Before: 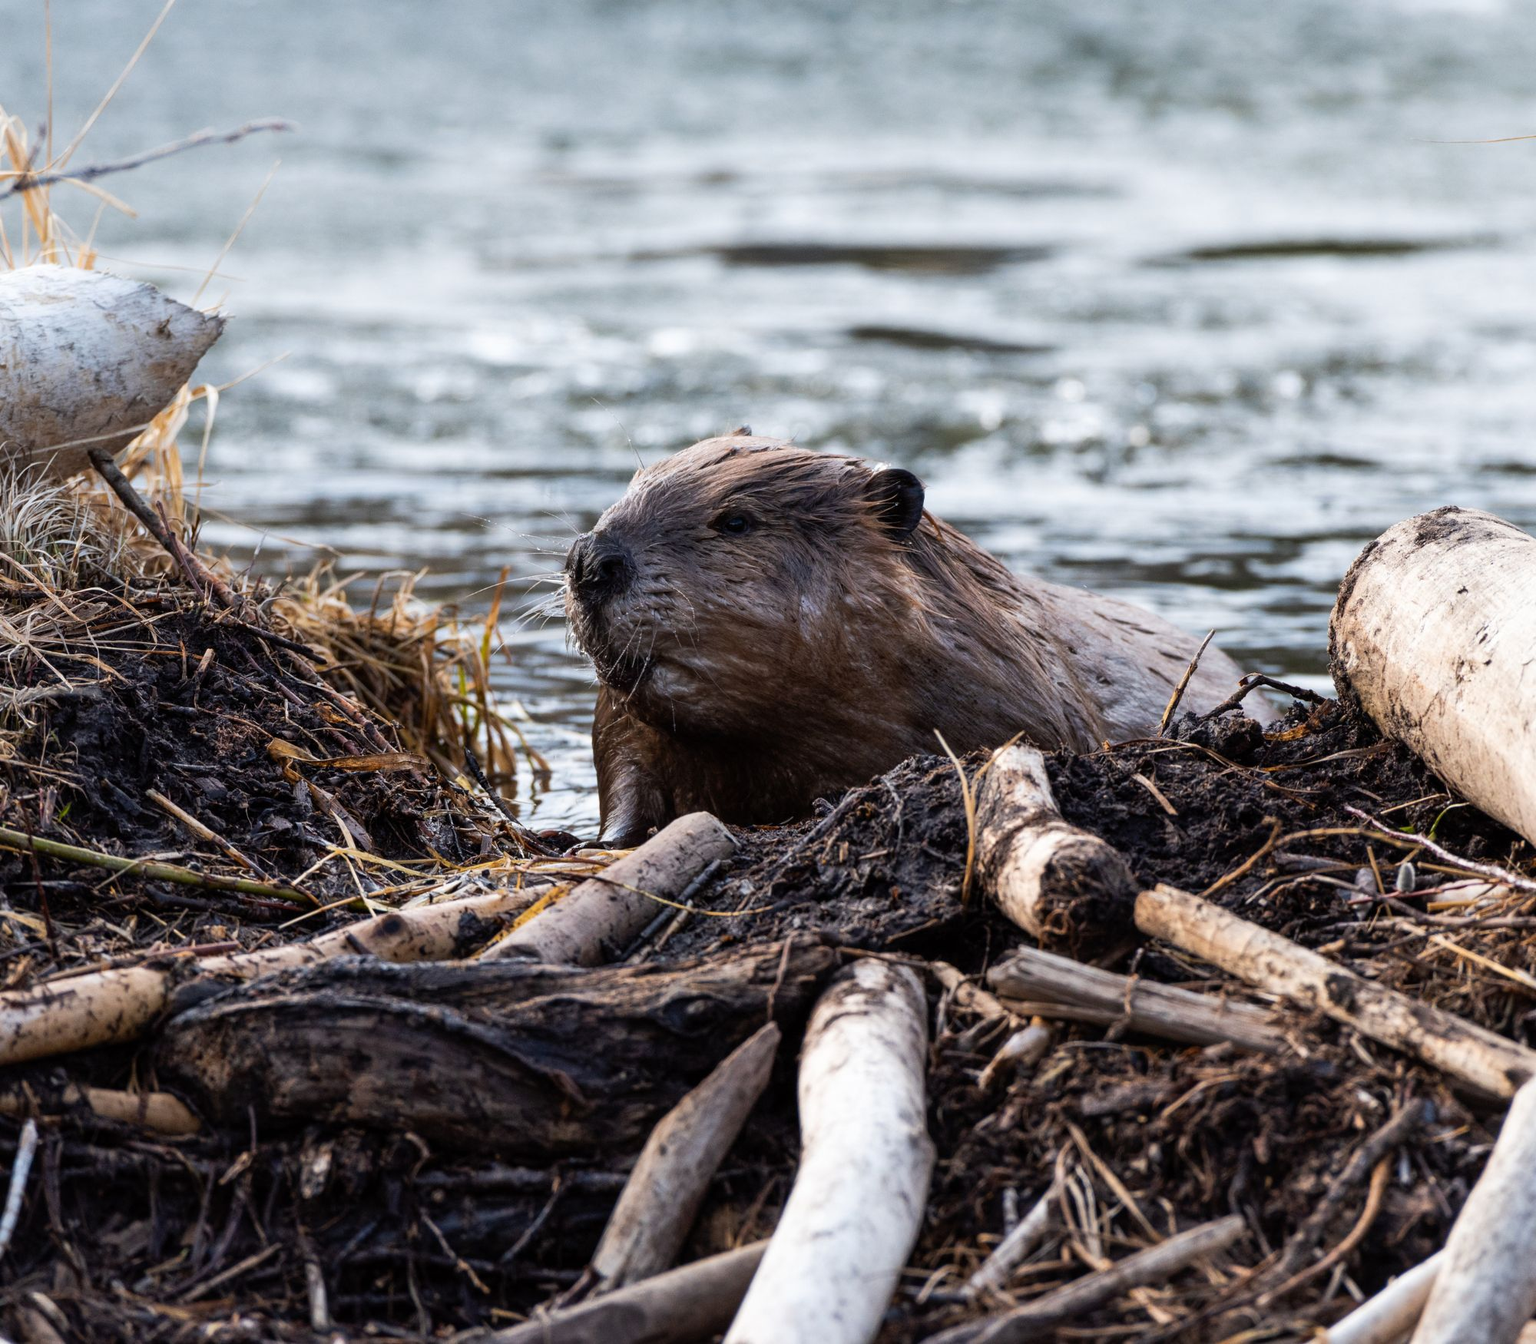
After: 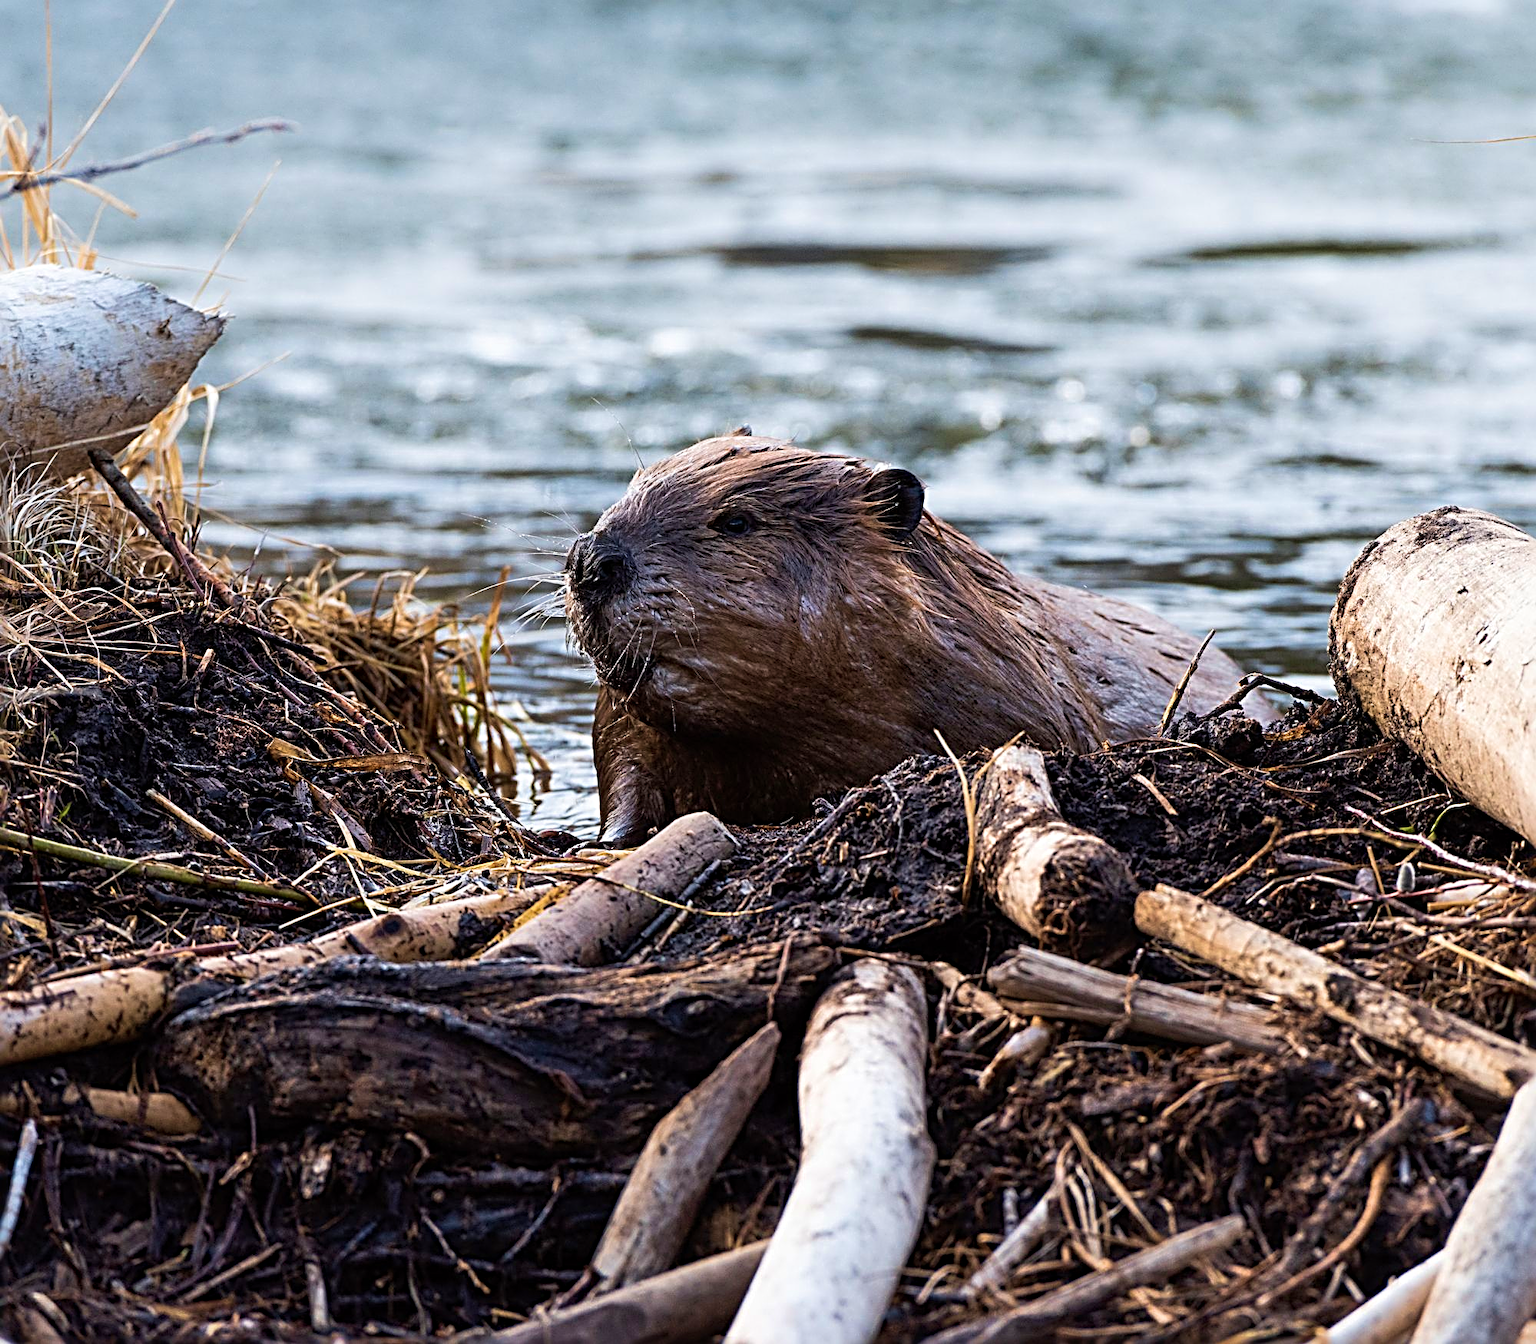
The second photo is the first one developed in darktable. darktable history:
sharpen: radius 3.69, amount 0.928
velvia: strength 45%
